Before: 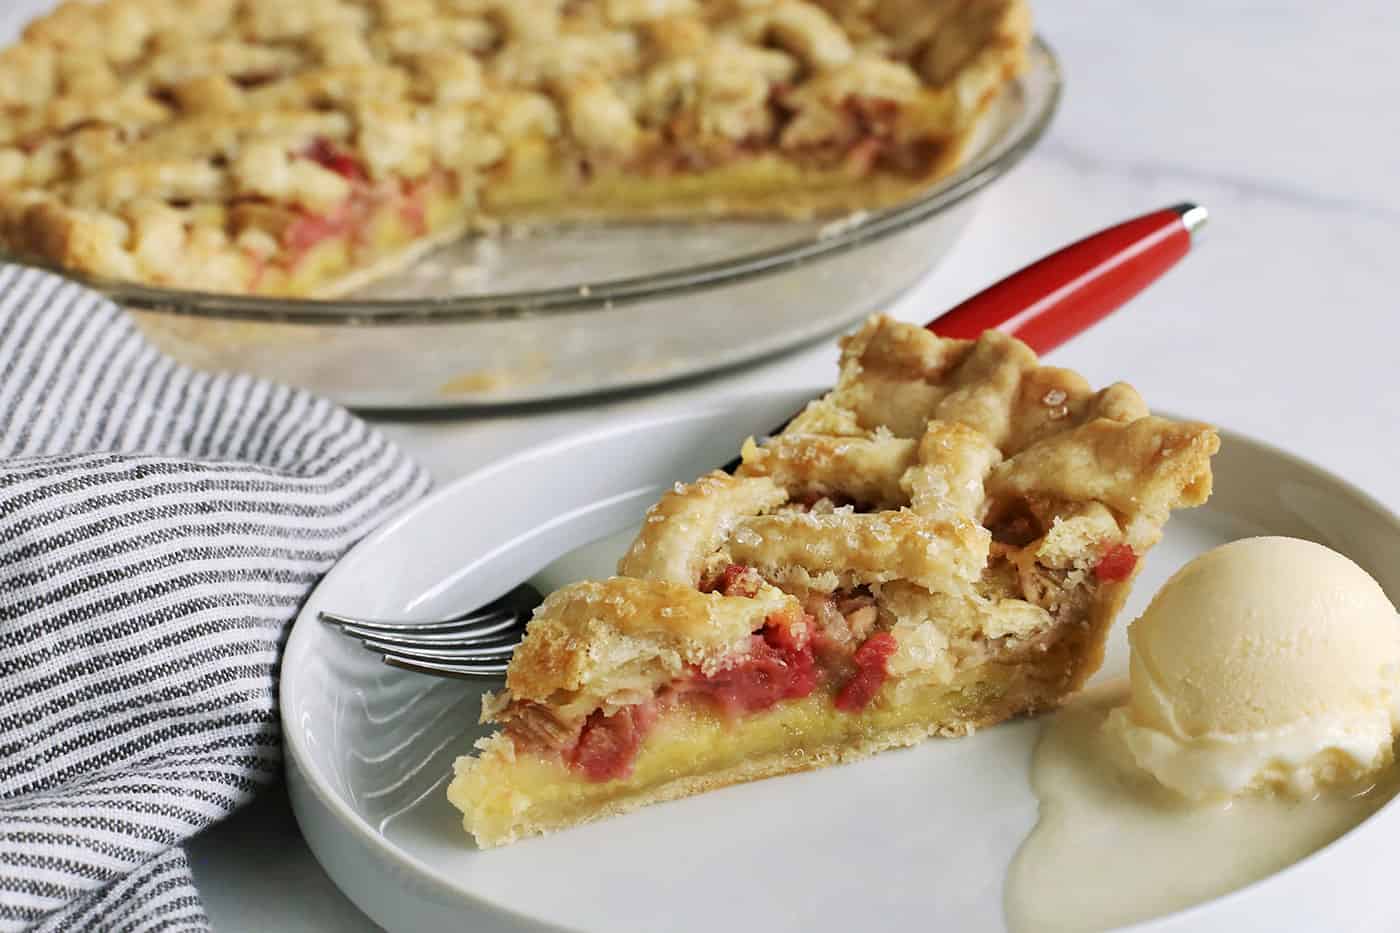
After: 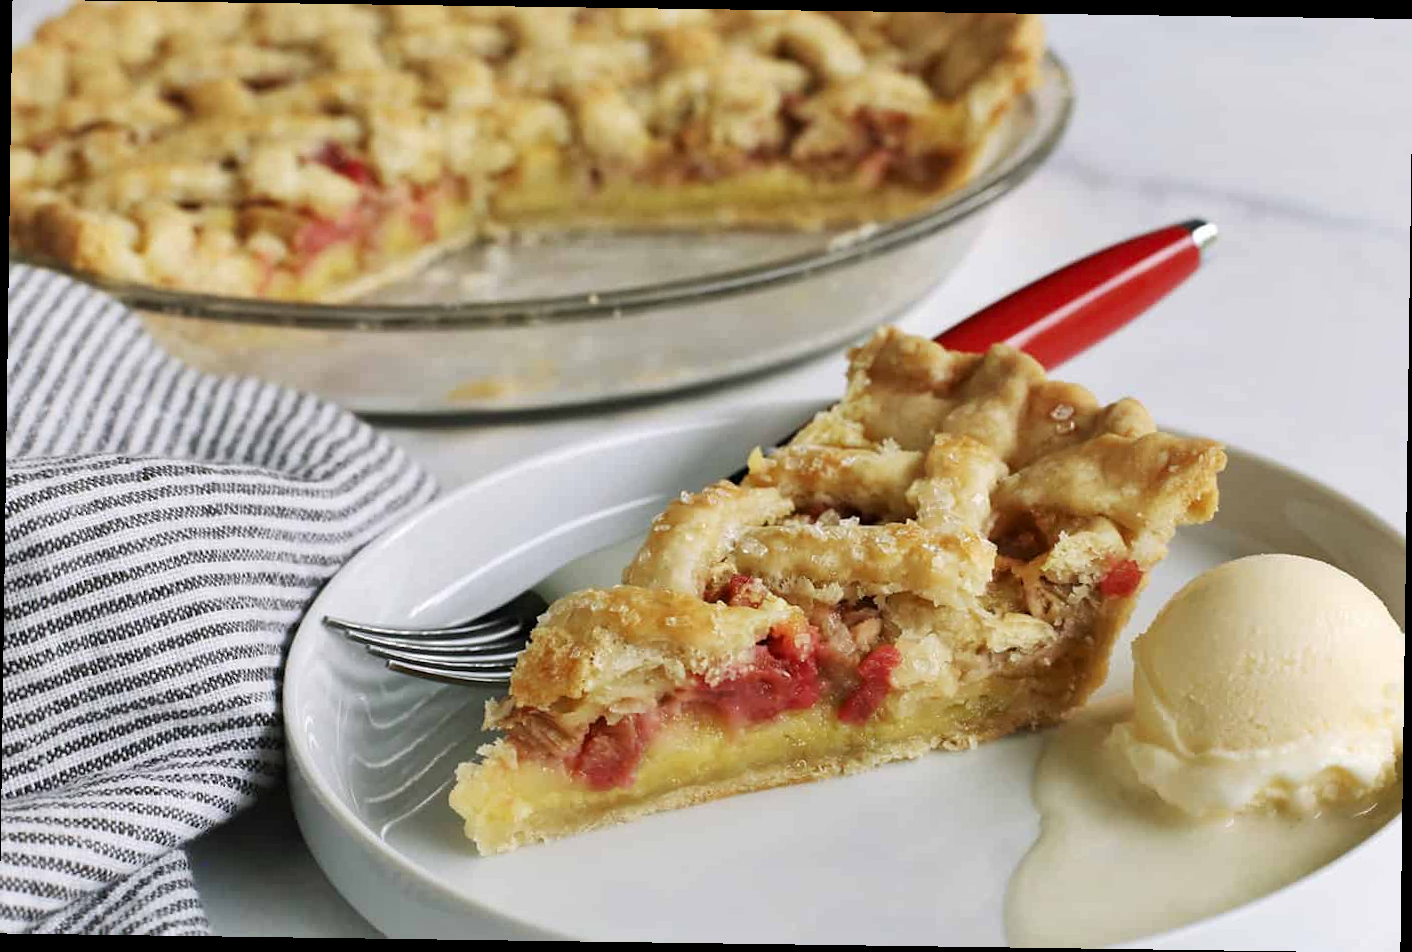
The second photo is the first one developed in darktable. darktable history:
shadows and highlights: shadows 32, highlights -32, soften with gaussian
rotate and perspective: rotation 0.8°, automatic cropping off
